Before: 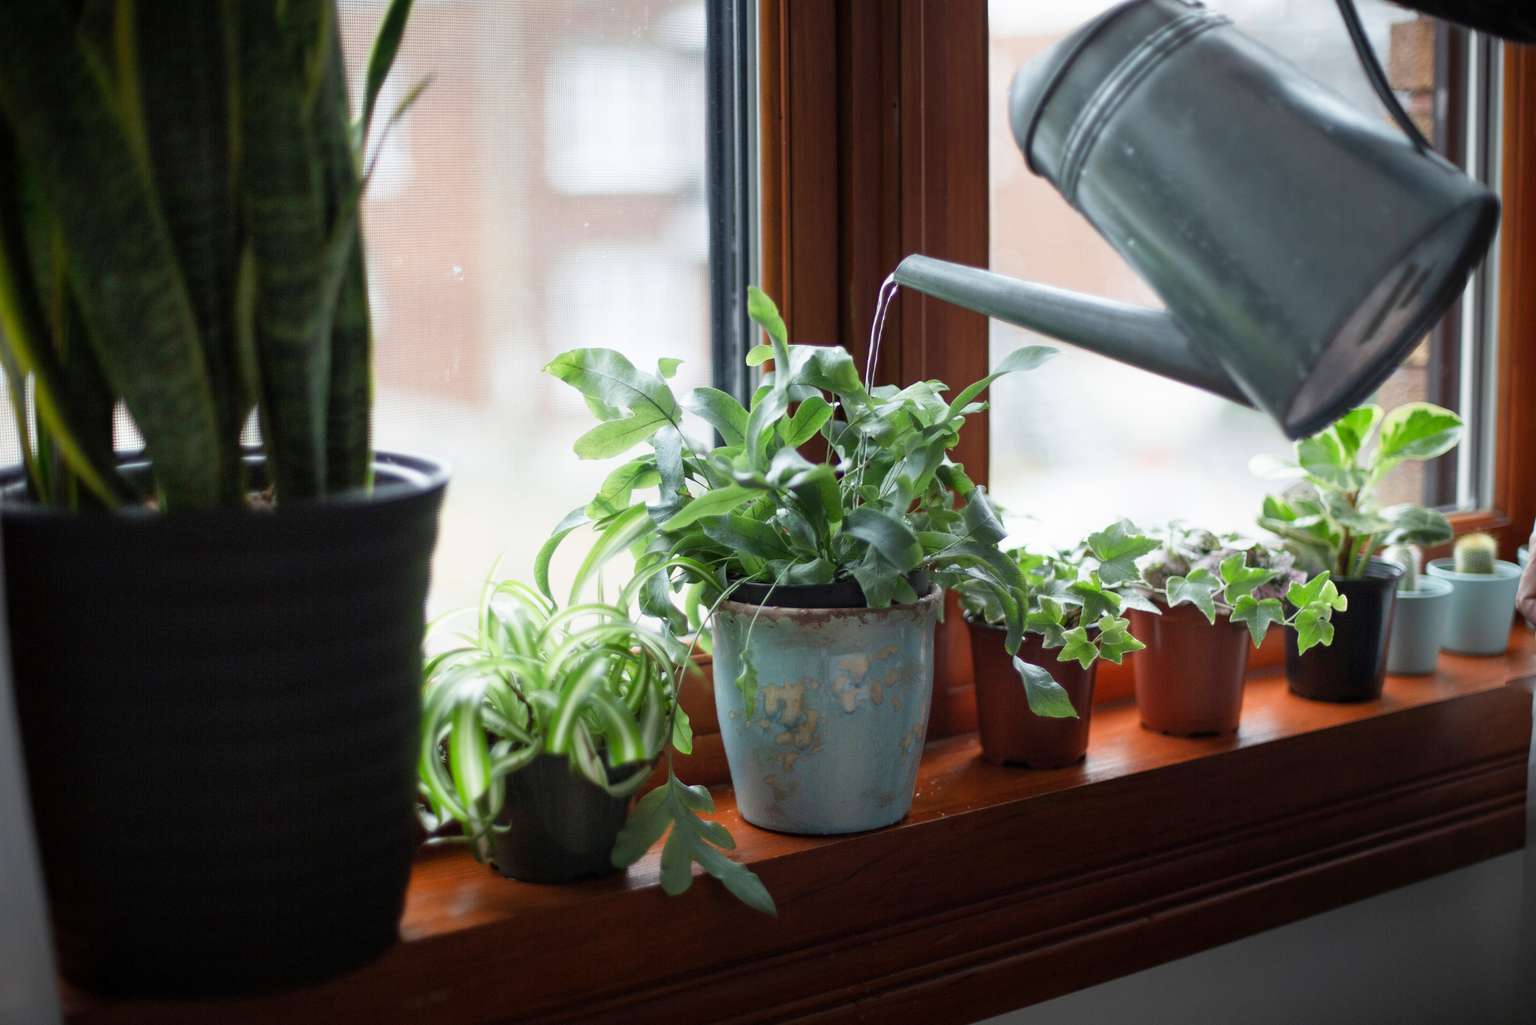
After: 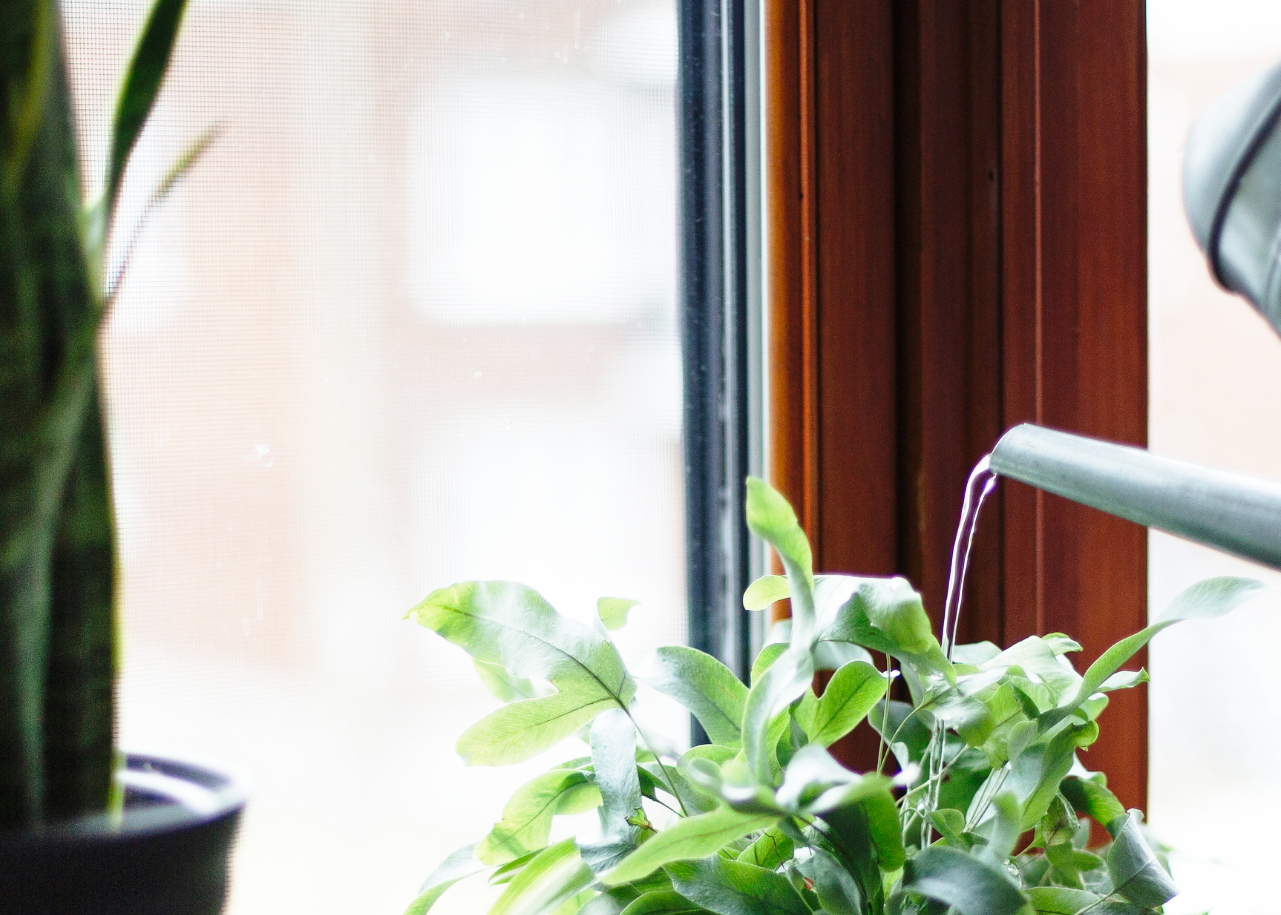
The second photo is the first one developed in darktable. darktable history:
tone equalizer: on, module defaults
crop: left 19.556%, right 30.401%, bottom 46.458%
base curve: curves: ch0 [(0, 0) (0.028, 0.03) (0.121, 0.232) (0.46, 0.748) (0.859, 0.968) (1, 1)], preserve colors none
